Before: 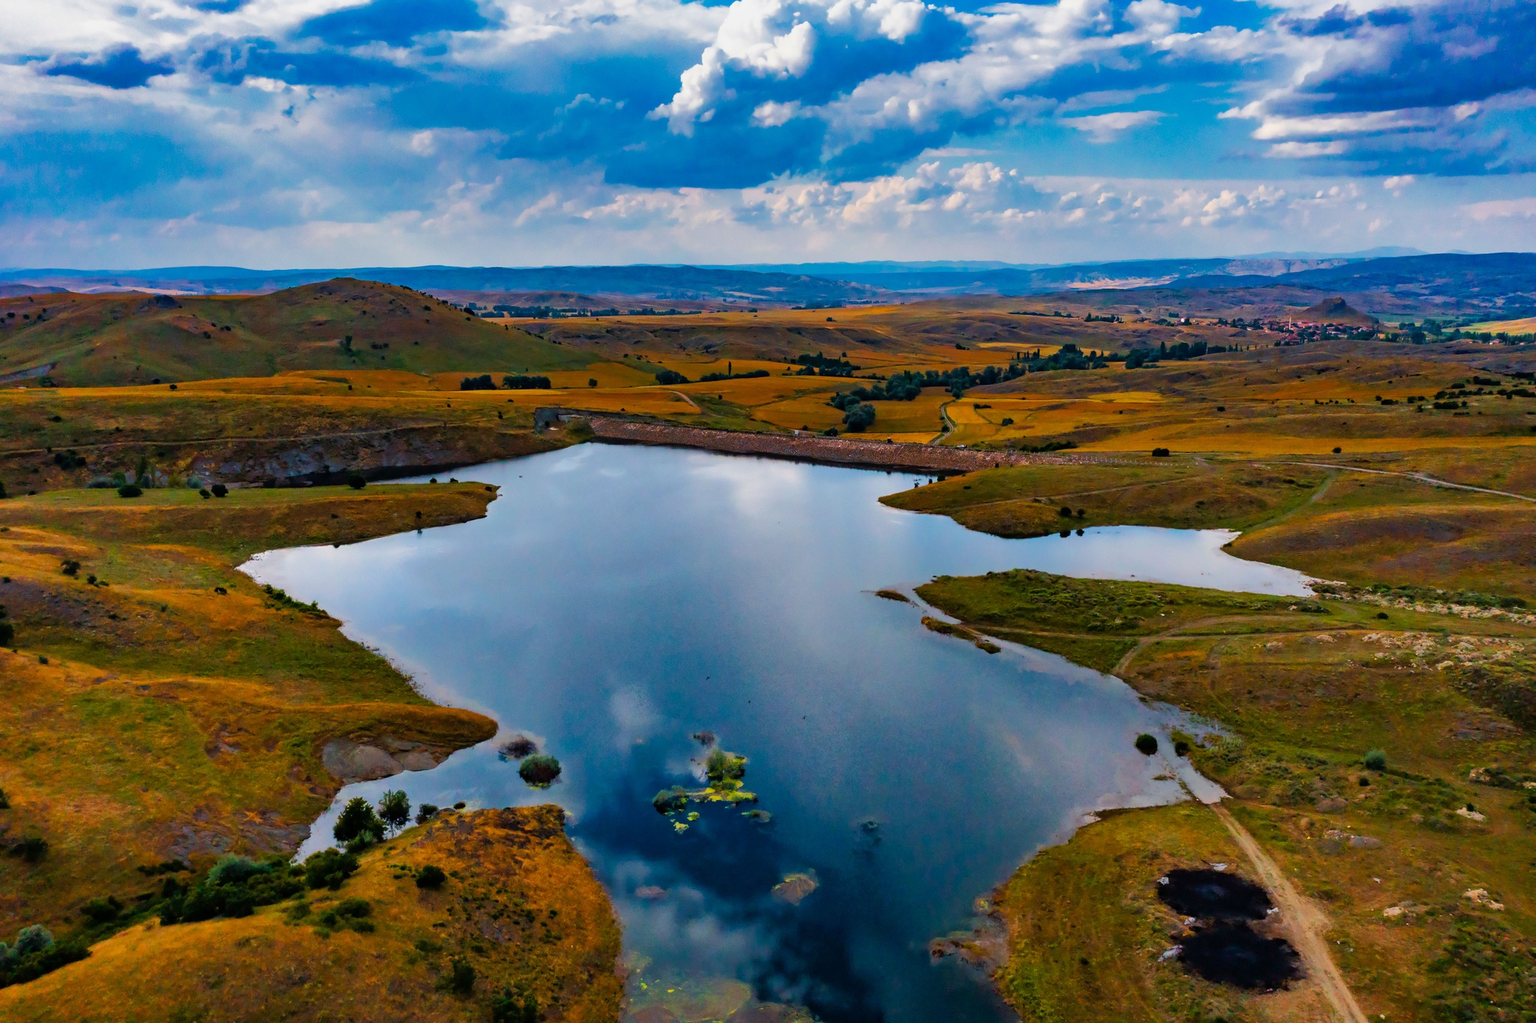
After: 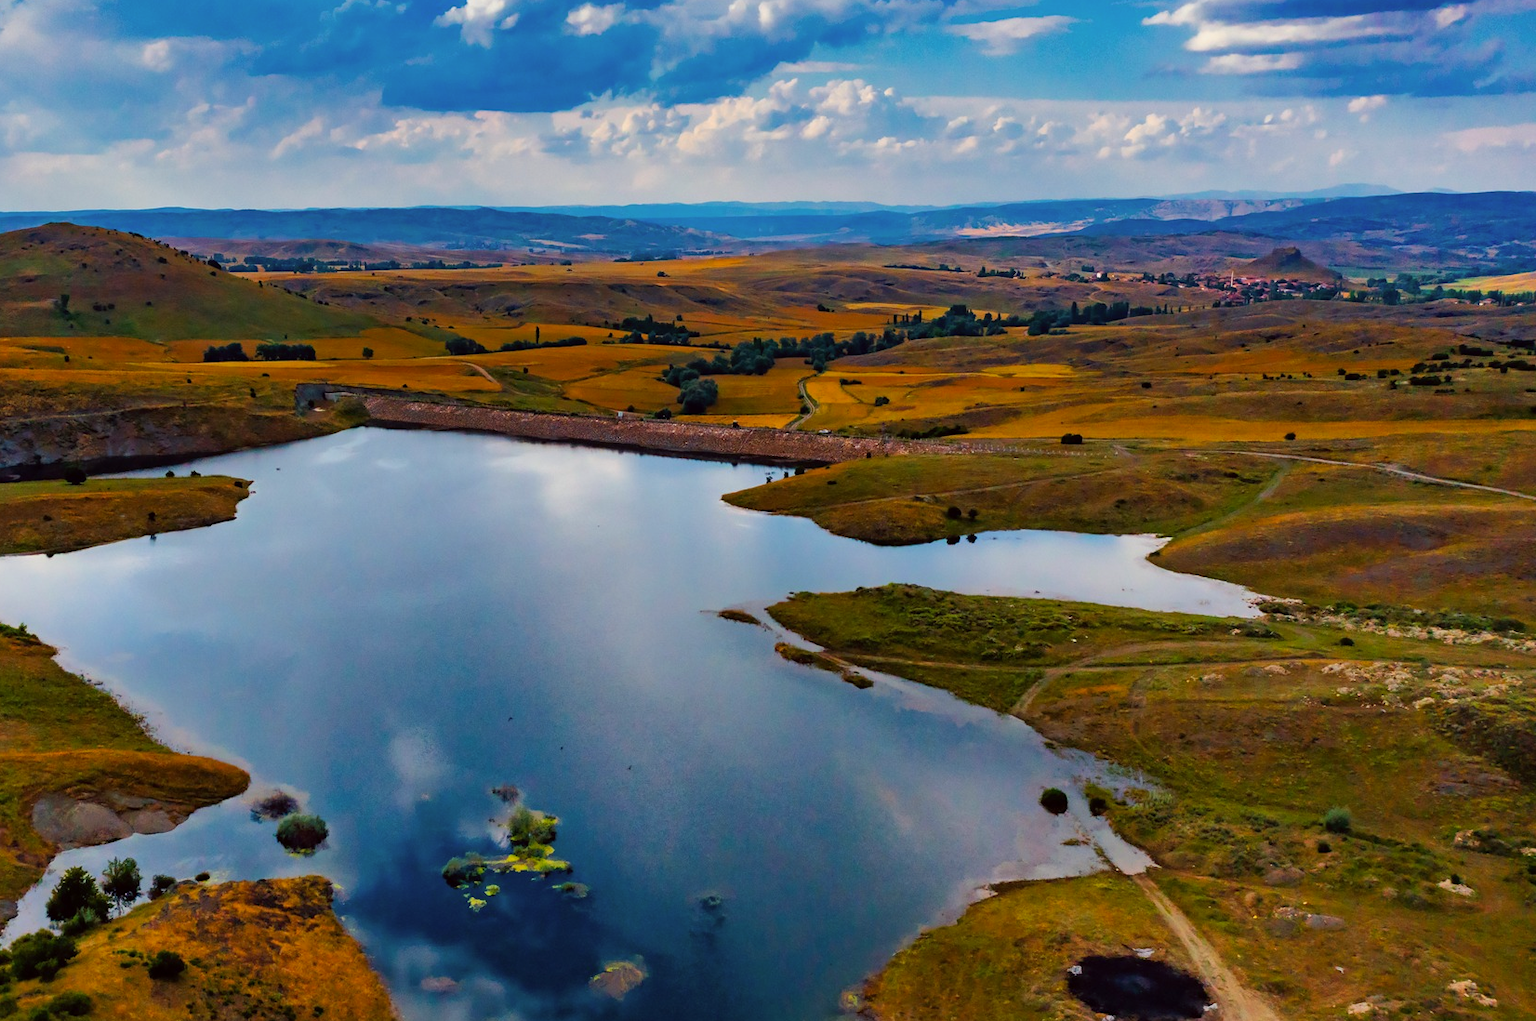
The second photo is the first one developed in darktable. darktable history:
crop: left 19.312%, top 9.677%, right 0%, bottom 9.747%
color correction: highlights a* -1.14, highlights b* 4.57, shadows a* 3.55
